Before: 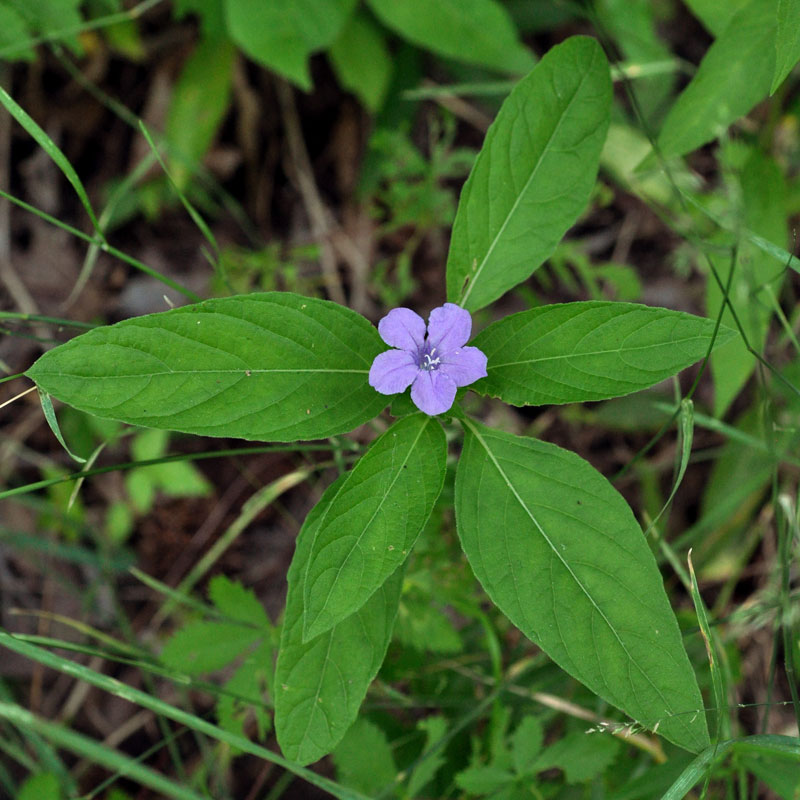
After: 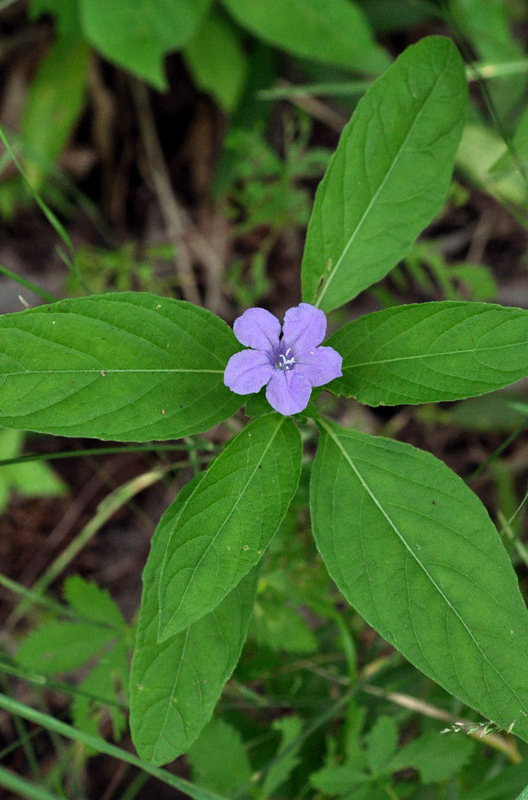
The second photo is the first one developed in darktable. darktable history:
crop and rotate: left 18.261%, right 15.632%
